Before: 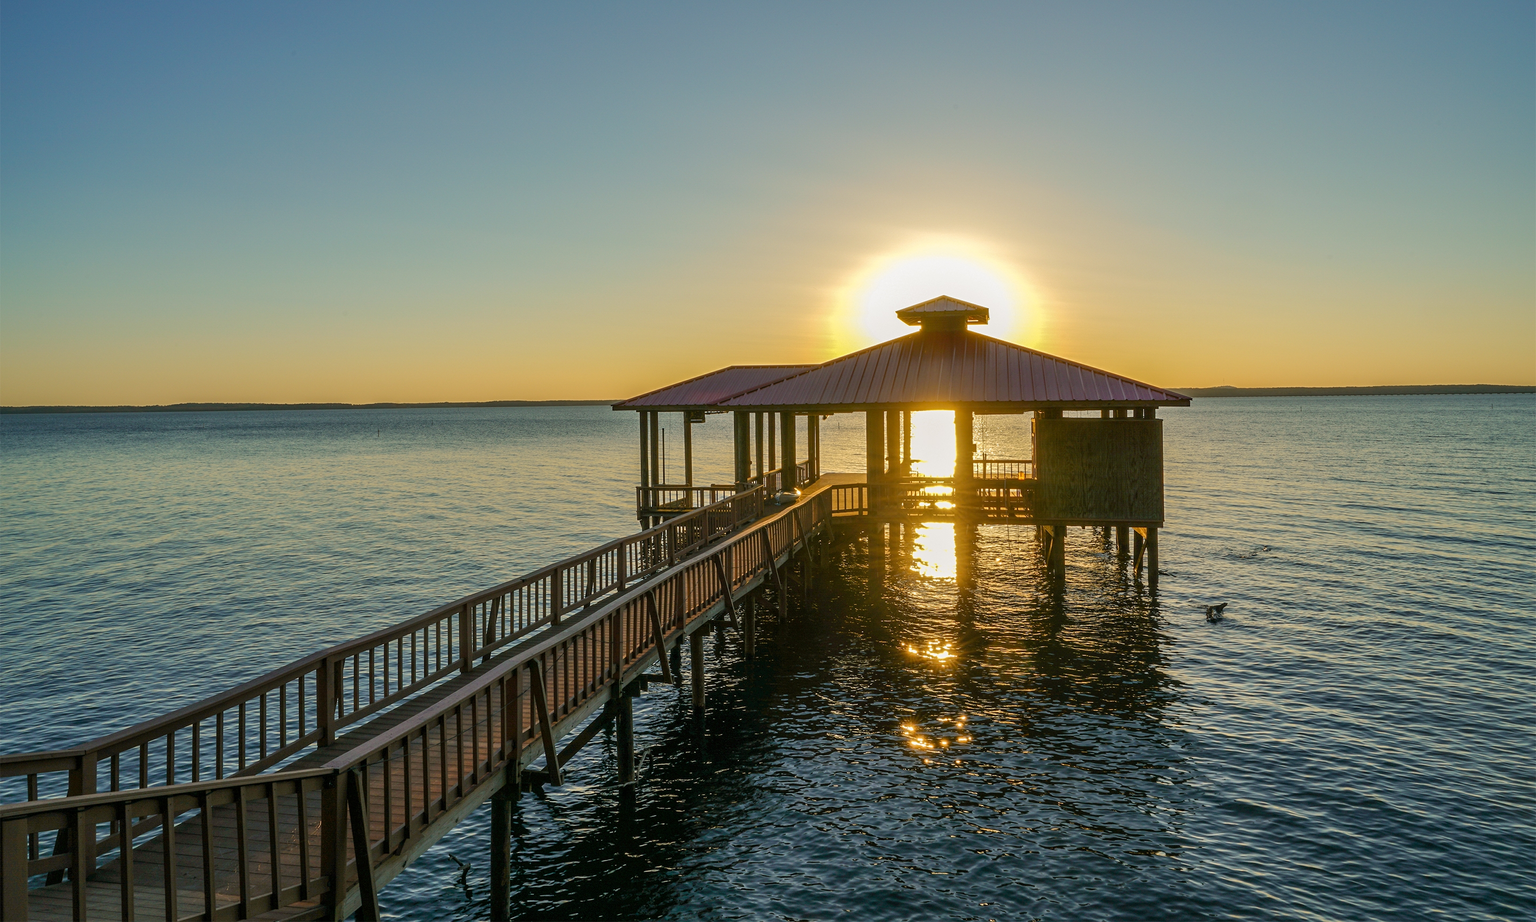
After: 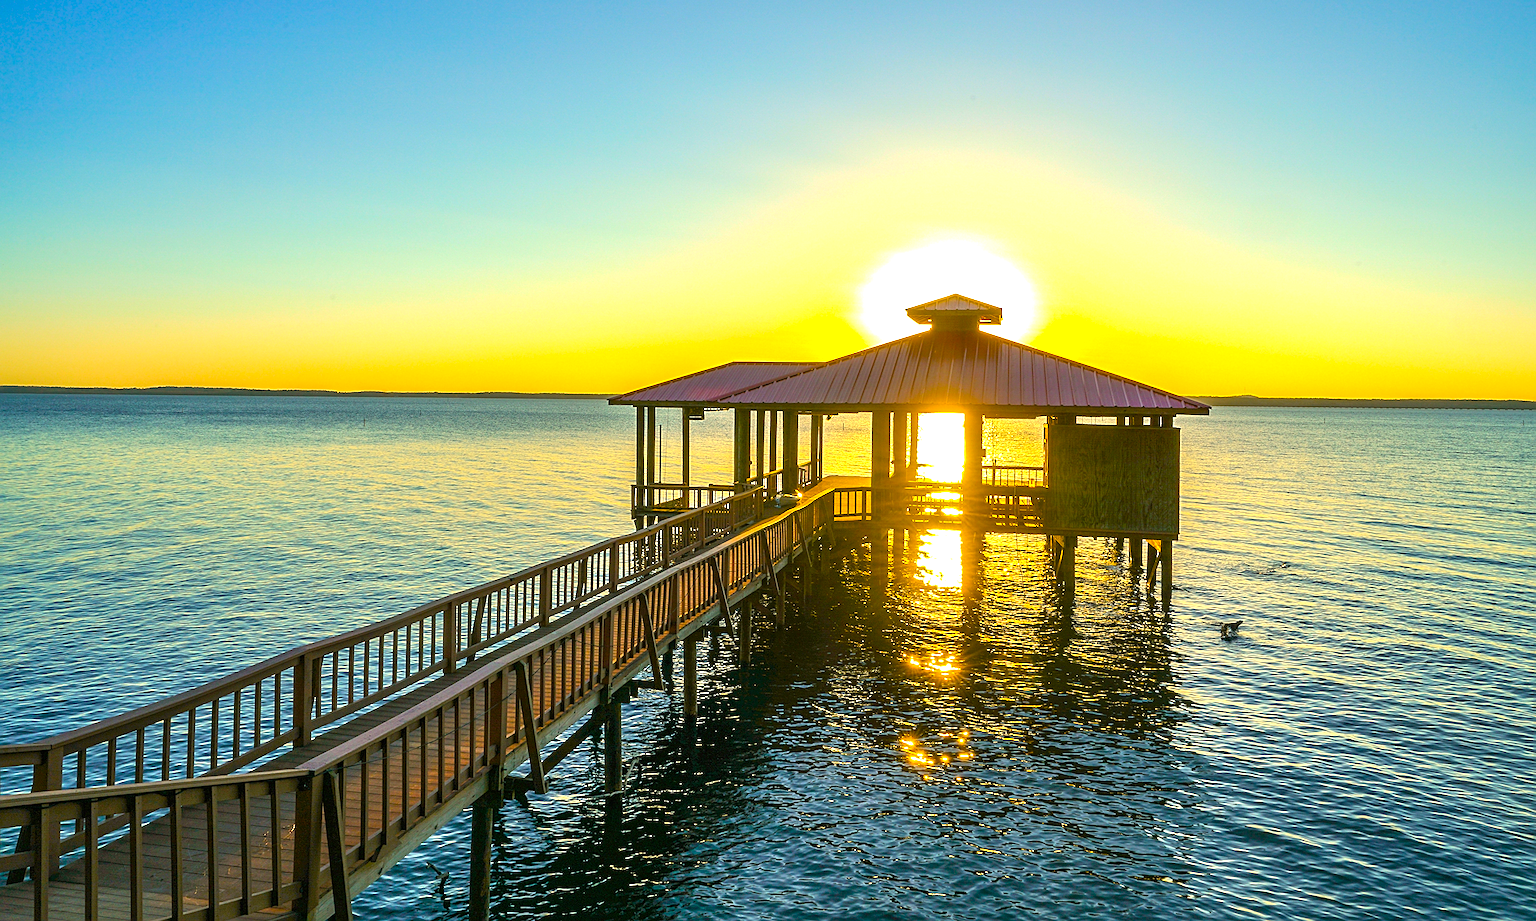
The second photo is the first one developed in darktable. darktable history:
exposure: black level correction 0, exposure 1.124 EV, compensate highlight preservation false
color balance rgb: linear chroma grading › global chroma 9.075%, perceptual saturation grading › global saturation 30.334%, global vibrance 25.104%
tone curve: curves: ch0 [(0, 0) (0.915, 0.89) (1, 1)], preserve colors none
sharpen: on, module defaults
crop and rotate: angle -1.4°
